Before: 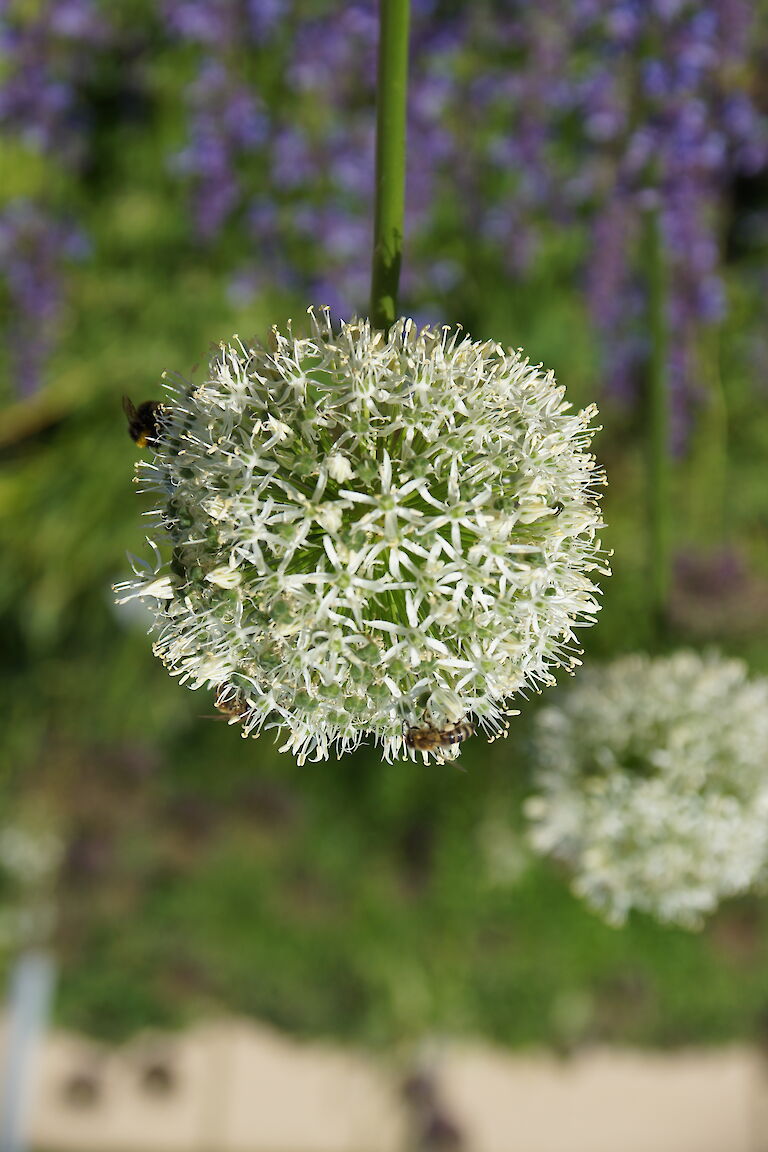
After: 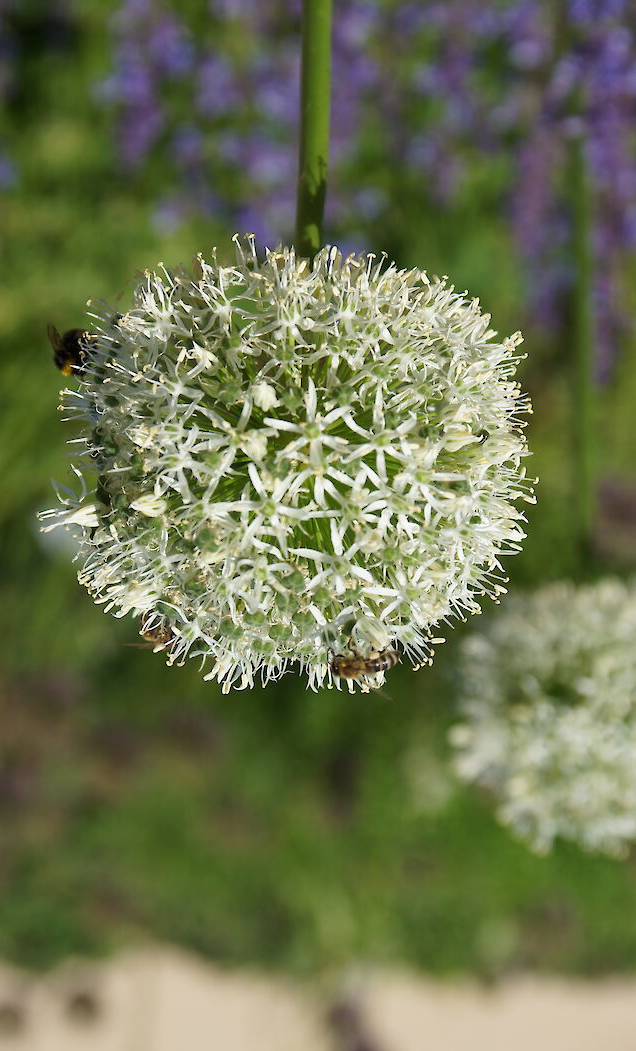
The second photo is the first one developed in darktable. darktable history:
crop: left 9.834%, top 6.304%, right 7.311%, bottom 2.429%
